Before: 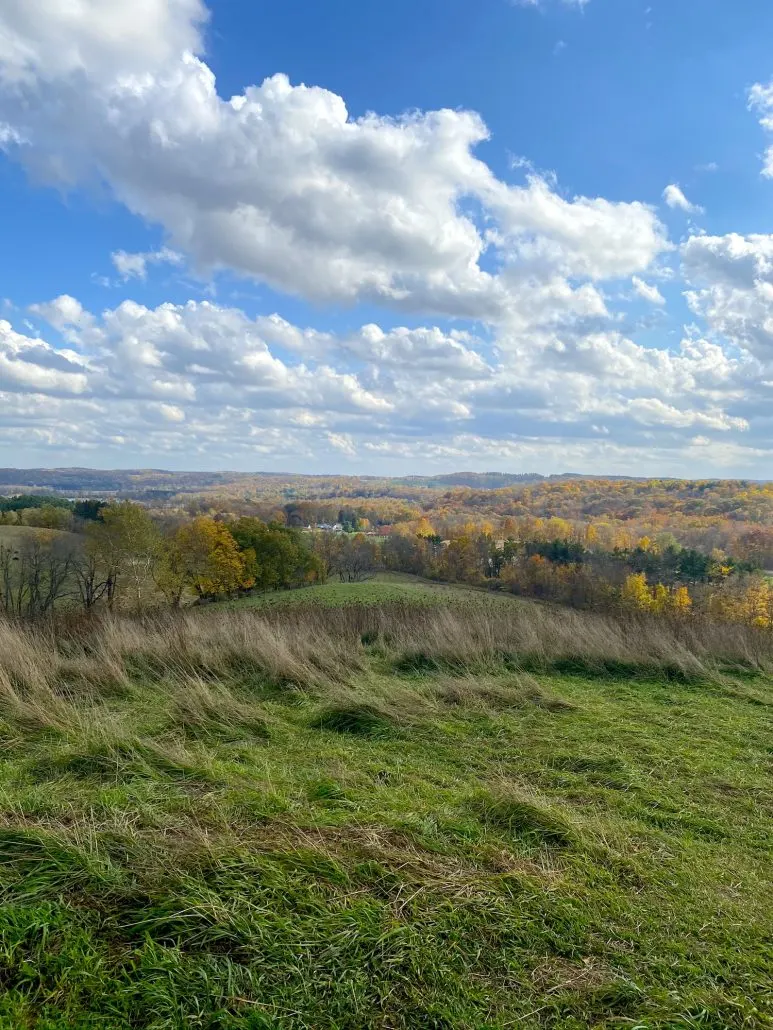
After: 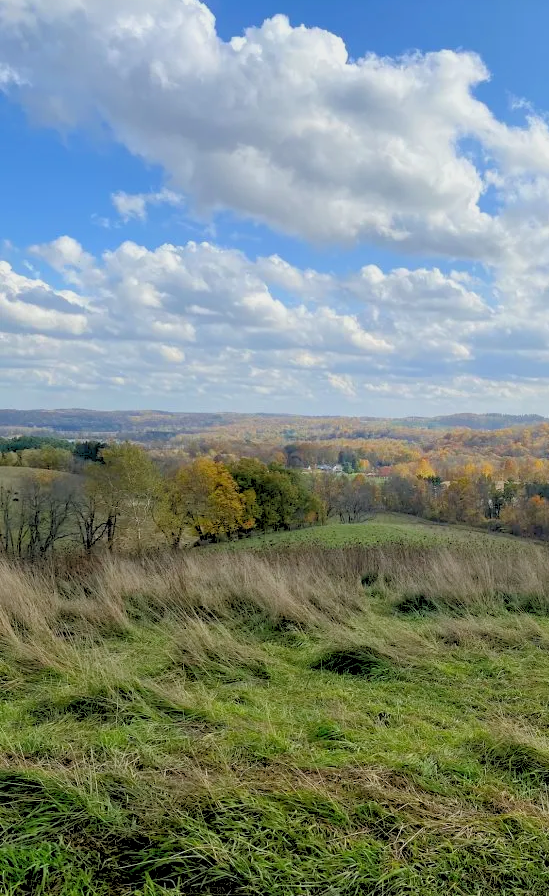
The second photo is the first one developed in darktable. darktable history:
crop: top 5.803%, right 27.864%, bottom 5.804%
rgb levels: preserve colors sum RGB, levels [[0.038, 0.433, 0.934], [0, 0.5, 1], [0, 0.5, 1]]
